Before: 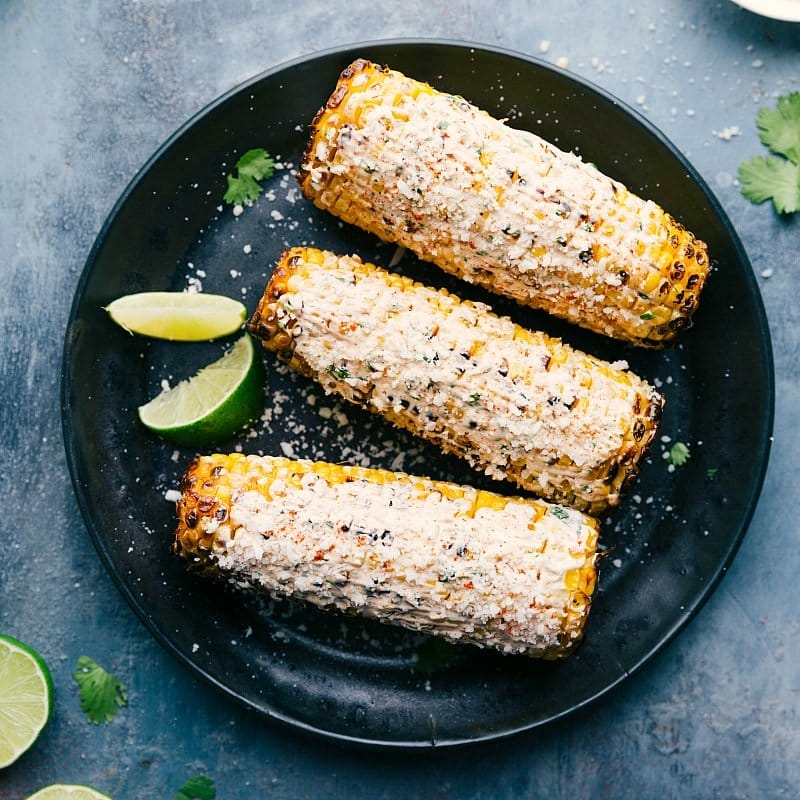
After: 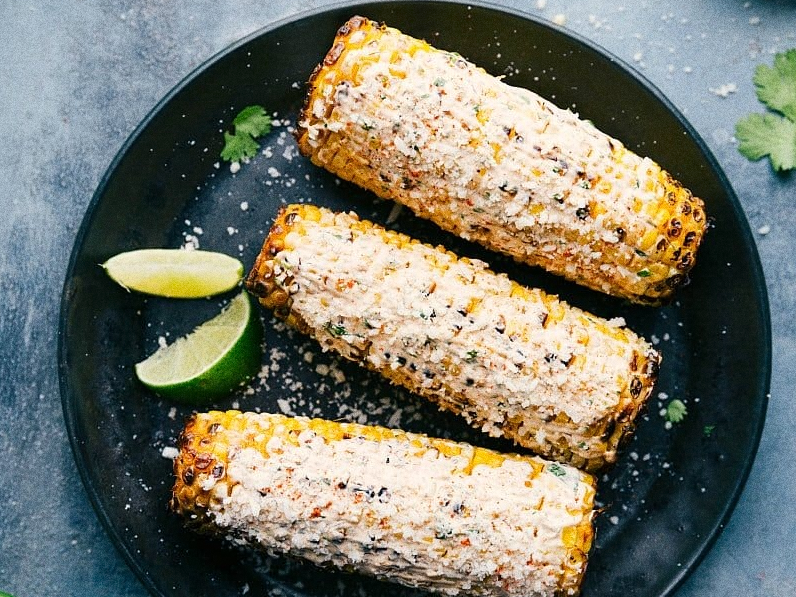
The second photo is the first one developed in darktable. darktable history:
crop: left 0.387%, top 5.469%, bottom 19.809%
grain: coarseness 0.09 ISO, strength 40%
